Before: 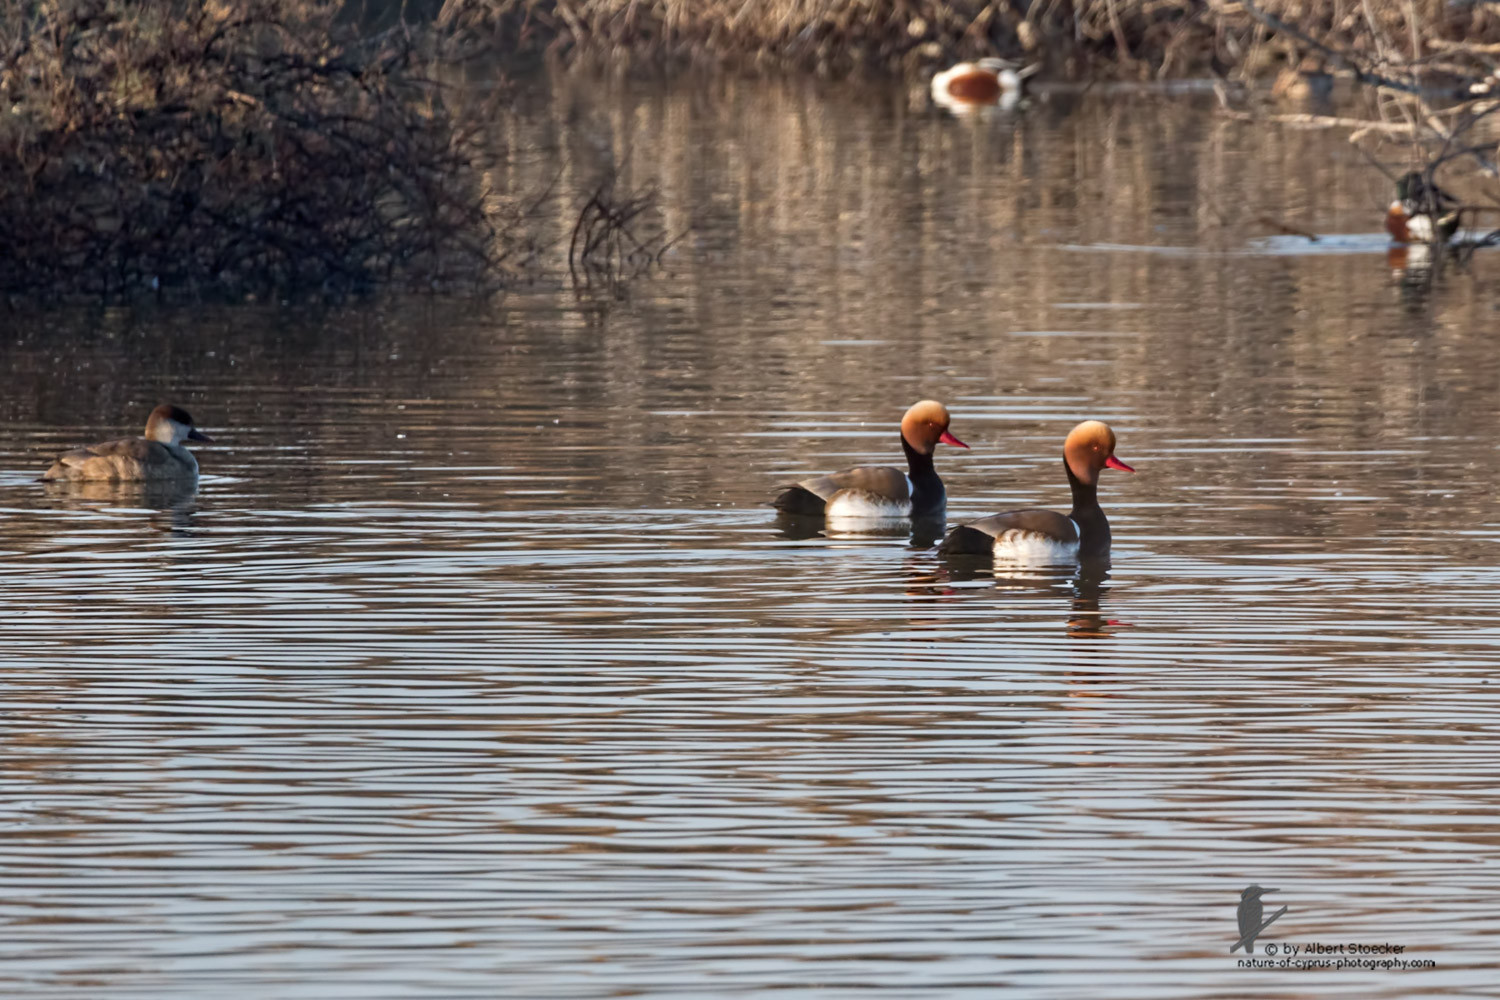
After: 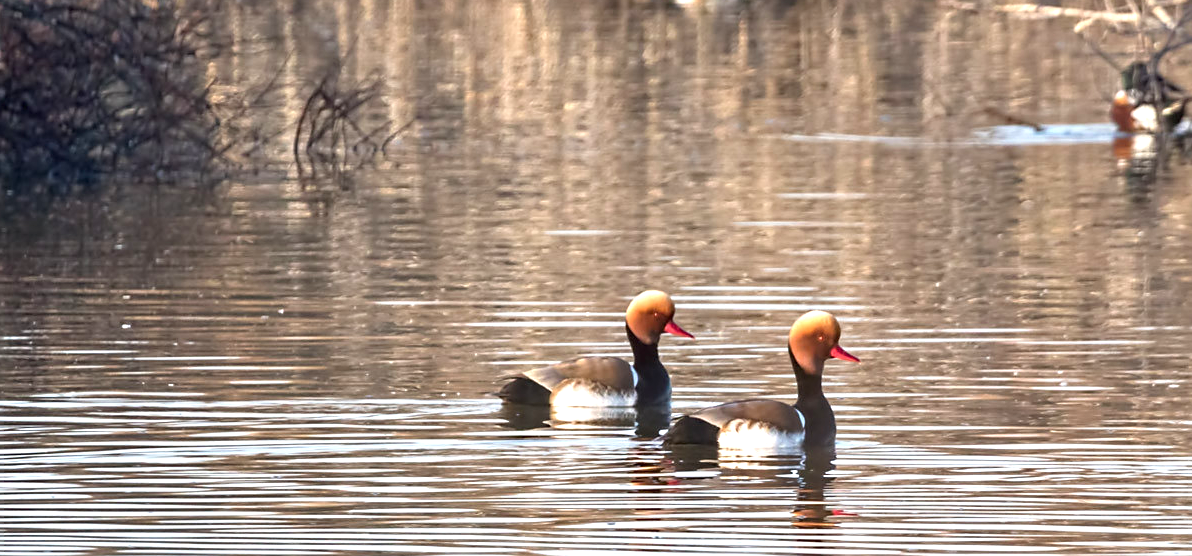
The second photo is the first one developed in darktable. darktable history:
sharpen: radius 1.458, amount 0.398, threshold 1.271
exposure: black level correction 0, exposure 1 EV, compensate exposure bias true, compensate highlight preservation false
crop: left 18.38%, top 11.092%, right 2.134%, bottom 33.217%
